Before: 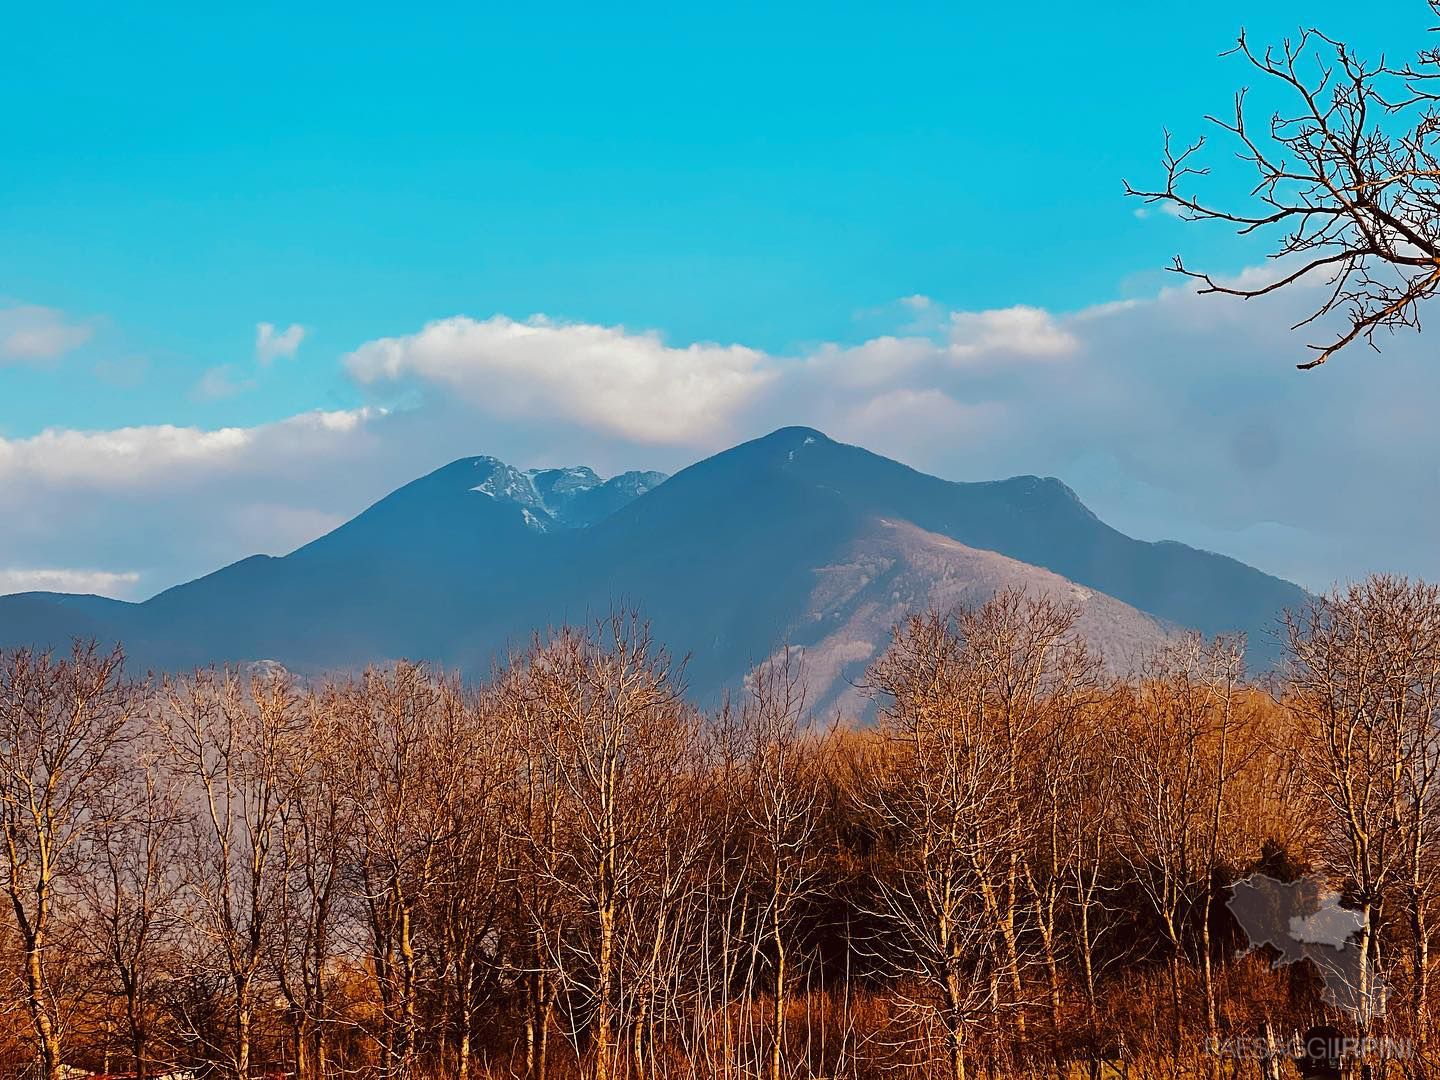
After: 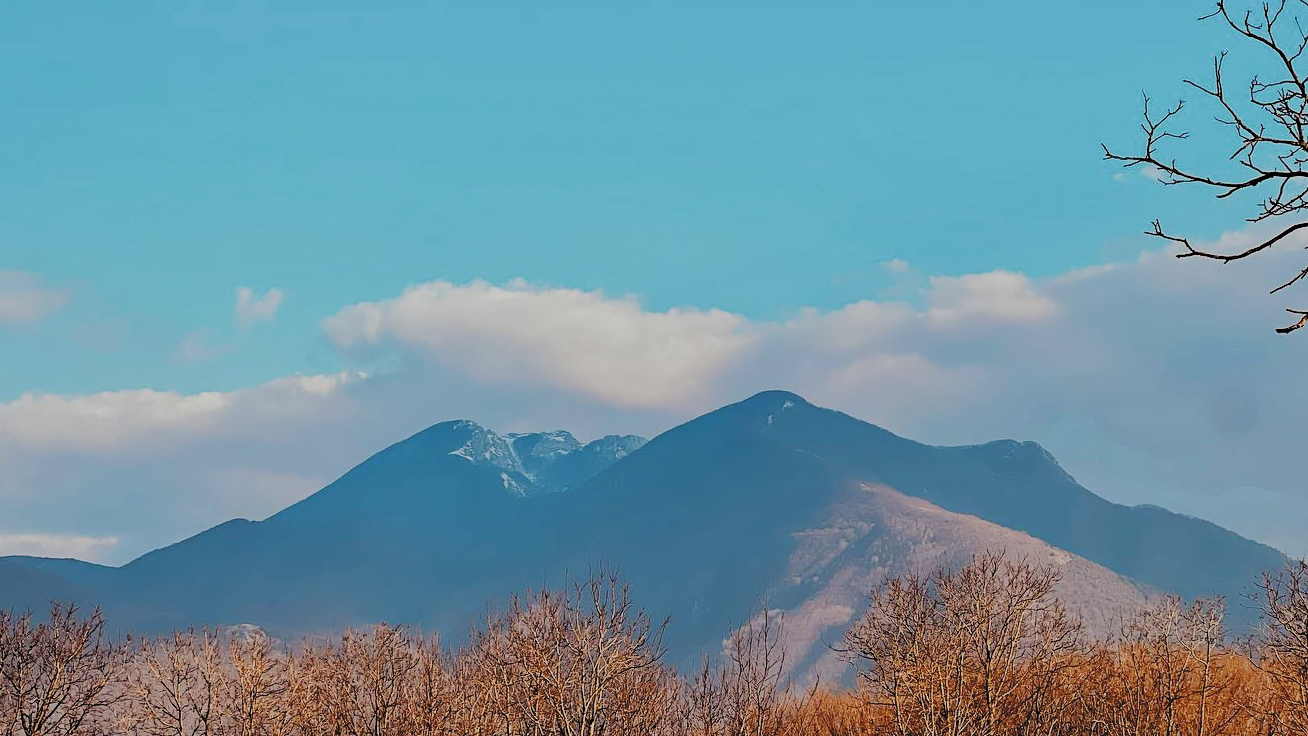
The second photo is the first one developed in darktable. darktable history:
filmic rgb: black relative exposure -4.82 EV, white relative exposure 4.06 EV, hardness 2.79, color science v5 (2021), contrast in shadows safe, contrast in highlights safe
crop: left 1.516%, top 3.377%, right 7.622%, bottom 28.458%
